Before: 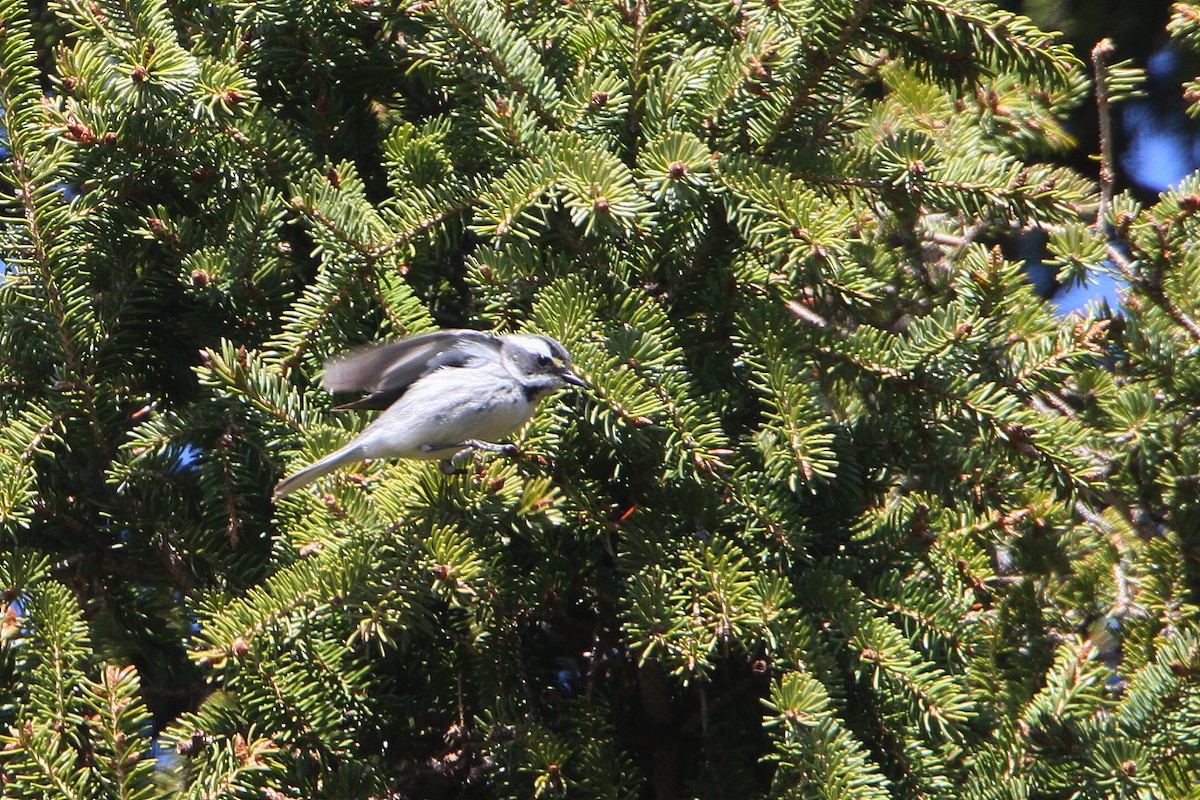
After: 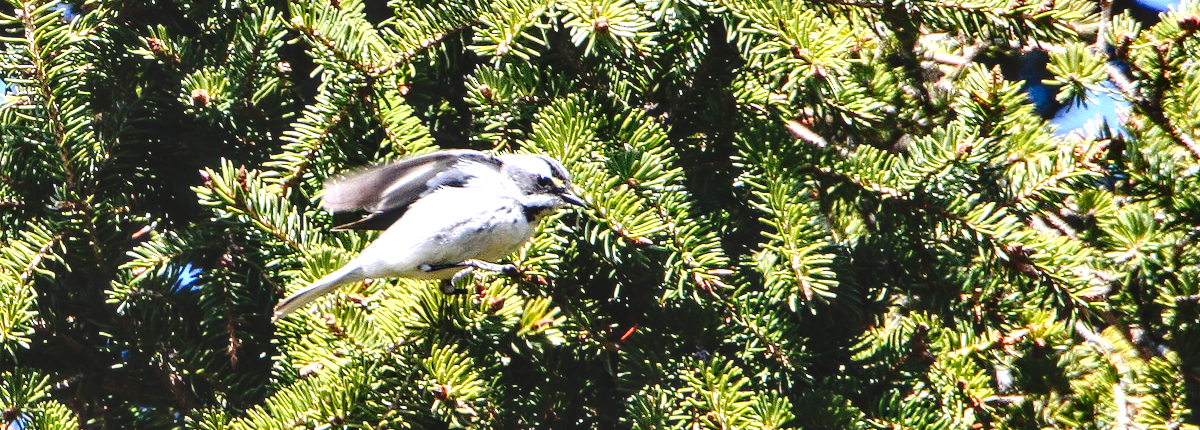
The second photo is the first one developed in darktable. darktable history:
base curve: curves: ch0 [(0, 0.024) (0.055, 0.065) (0.121, 0.166) (0.236, 0.319) (0.693, 0.726) (1, 1)], preserve colors none
exposure: exposure 0.783 EV, compensate highlight preservation false
shadows and highlights: soften with gaussian
local contrast: detail 150%
crop and rotate: top 22.601%, bottom 23.567%
contrast brightness saturation: contrast 0.21, brightness -0.108, saturation 0.207
